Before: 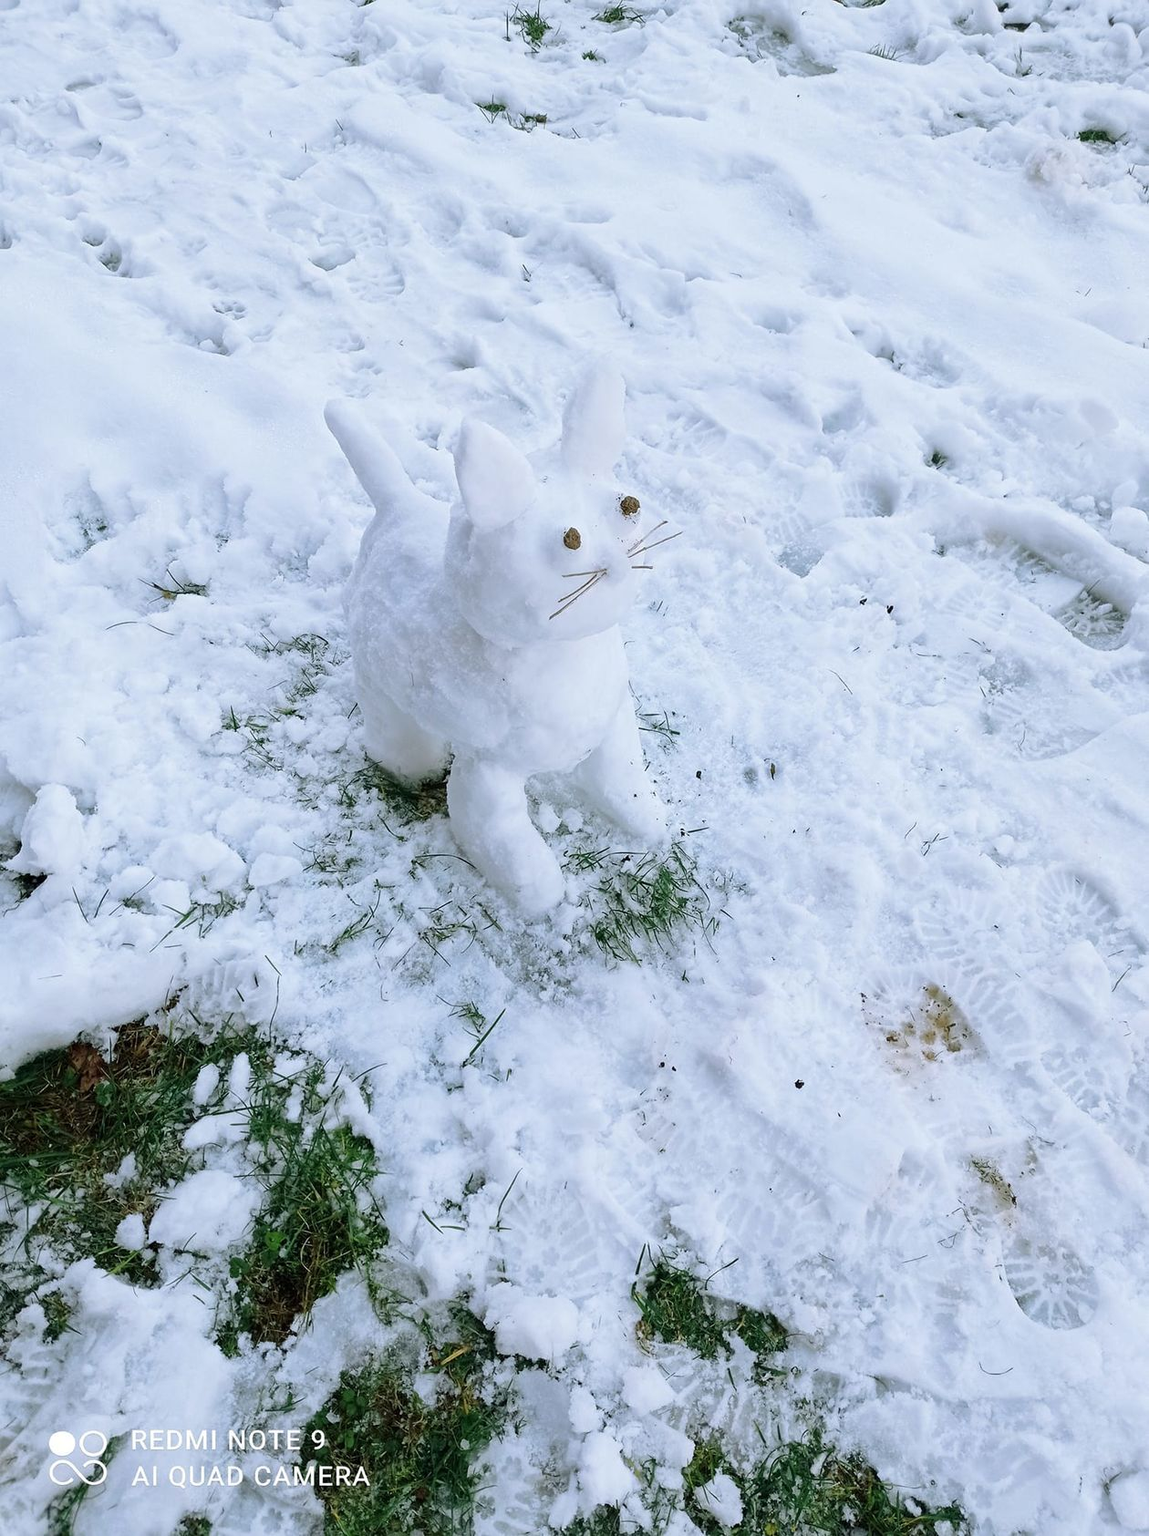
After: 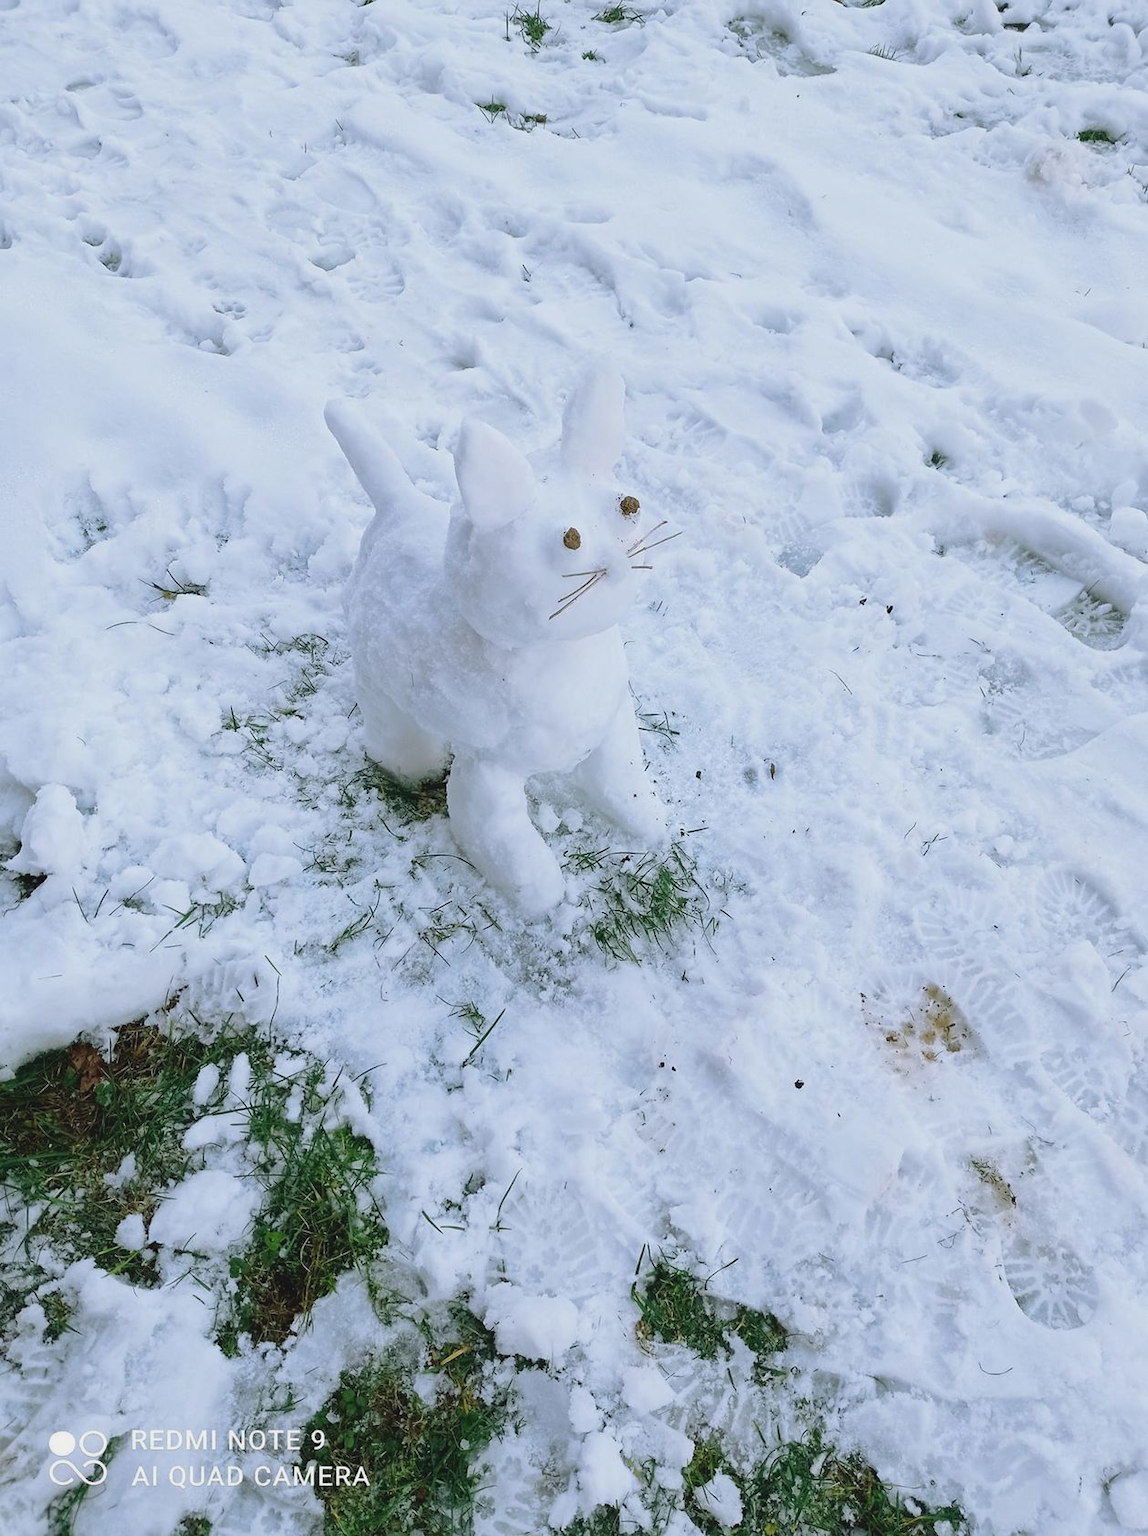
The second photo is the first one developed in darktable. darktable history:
contrast brightness saturation: contrast -0.112
